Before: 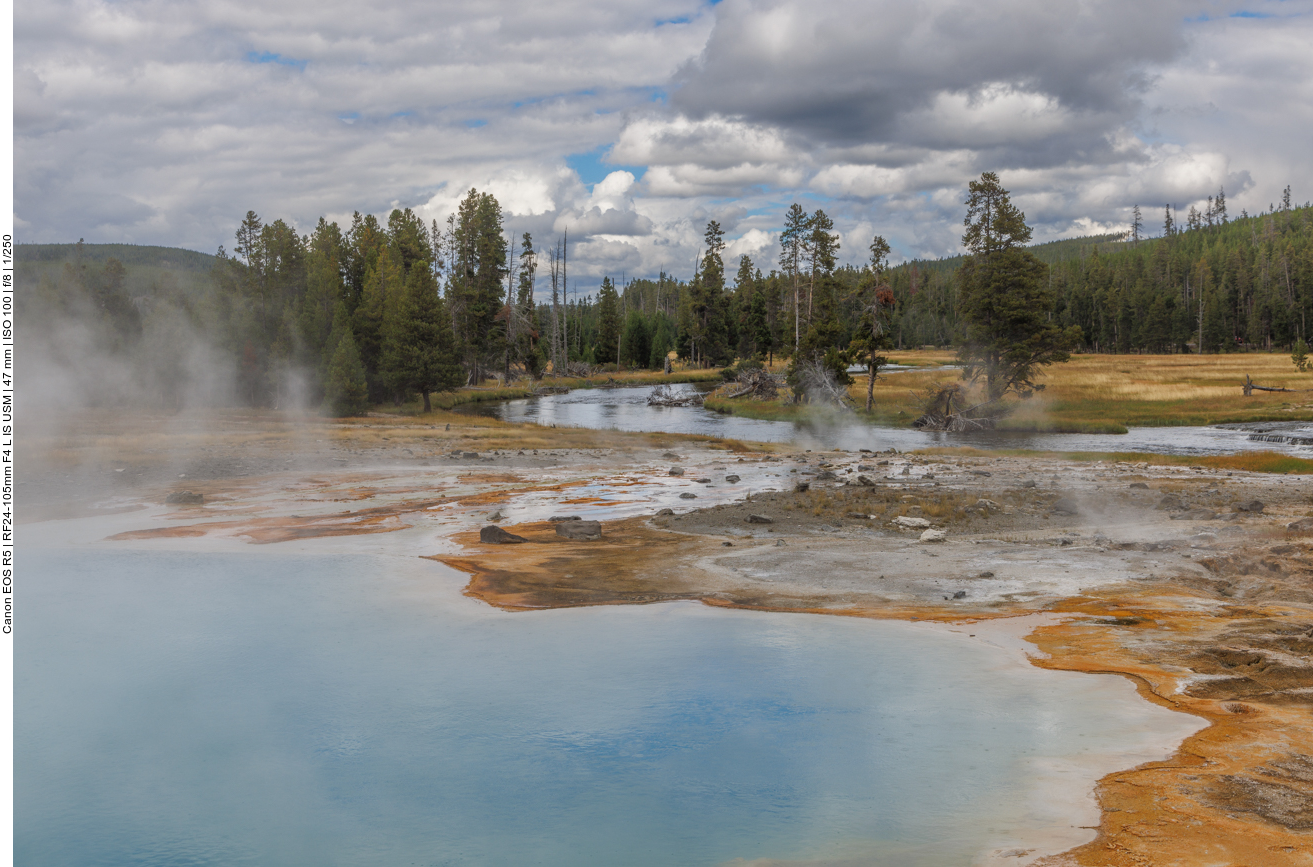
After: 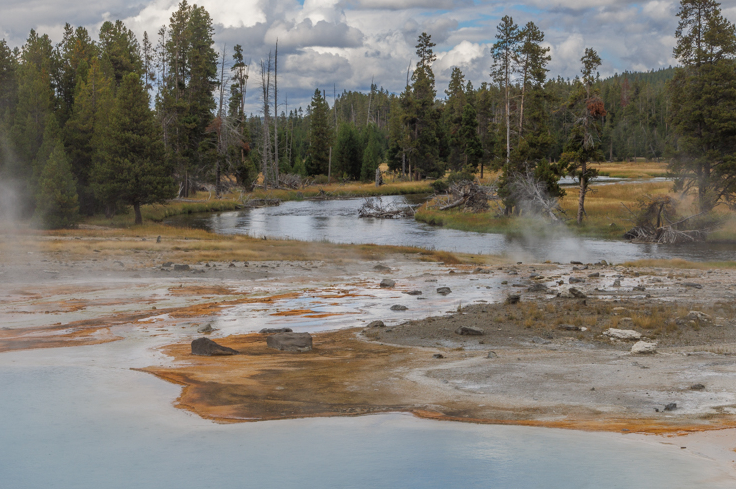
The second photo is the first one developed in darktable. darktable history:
crop and rotate: left 22.037%, top 21.802%, right 21.89%, bottom 21.714%
